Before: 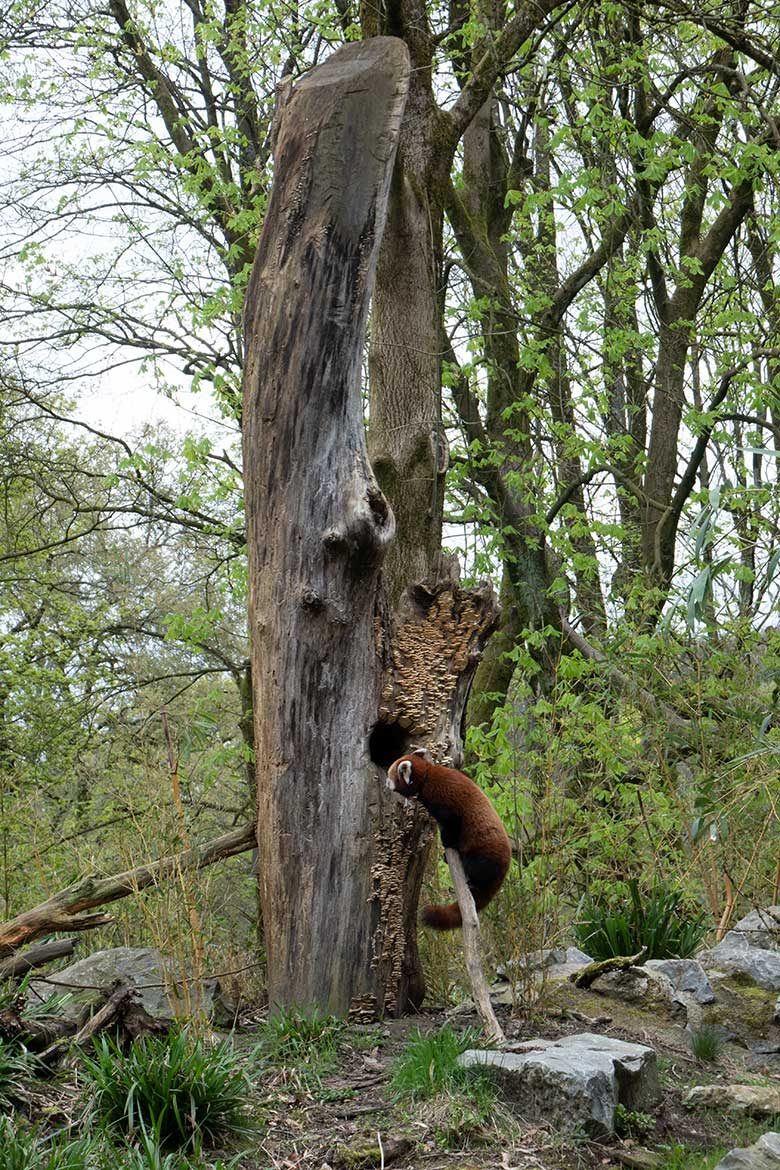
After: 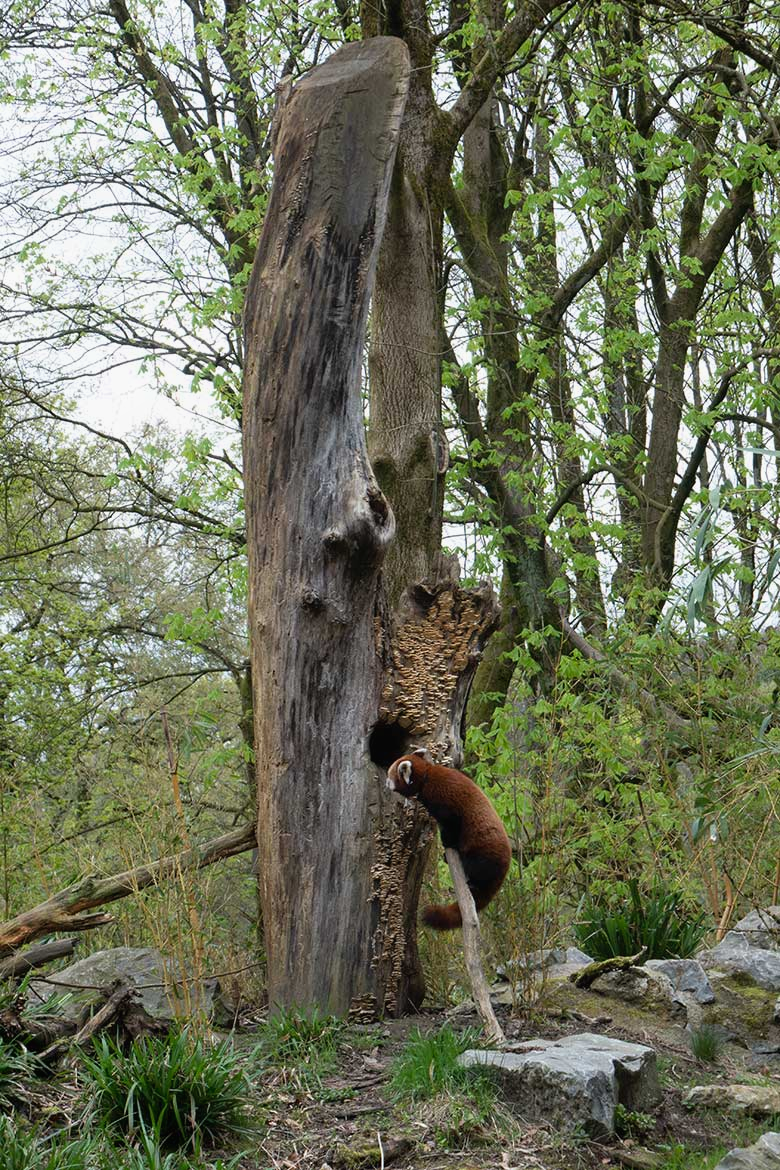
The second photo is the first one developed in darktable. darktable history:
local contrast: mode bilateral grid, contrast 100, coarseness 100, detail 90%, midtone range 0.2
exposure: exposure -0.053 EV, compensate exposure bias true, compensate highlight preservation false
